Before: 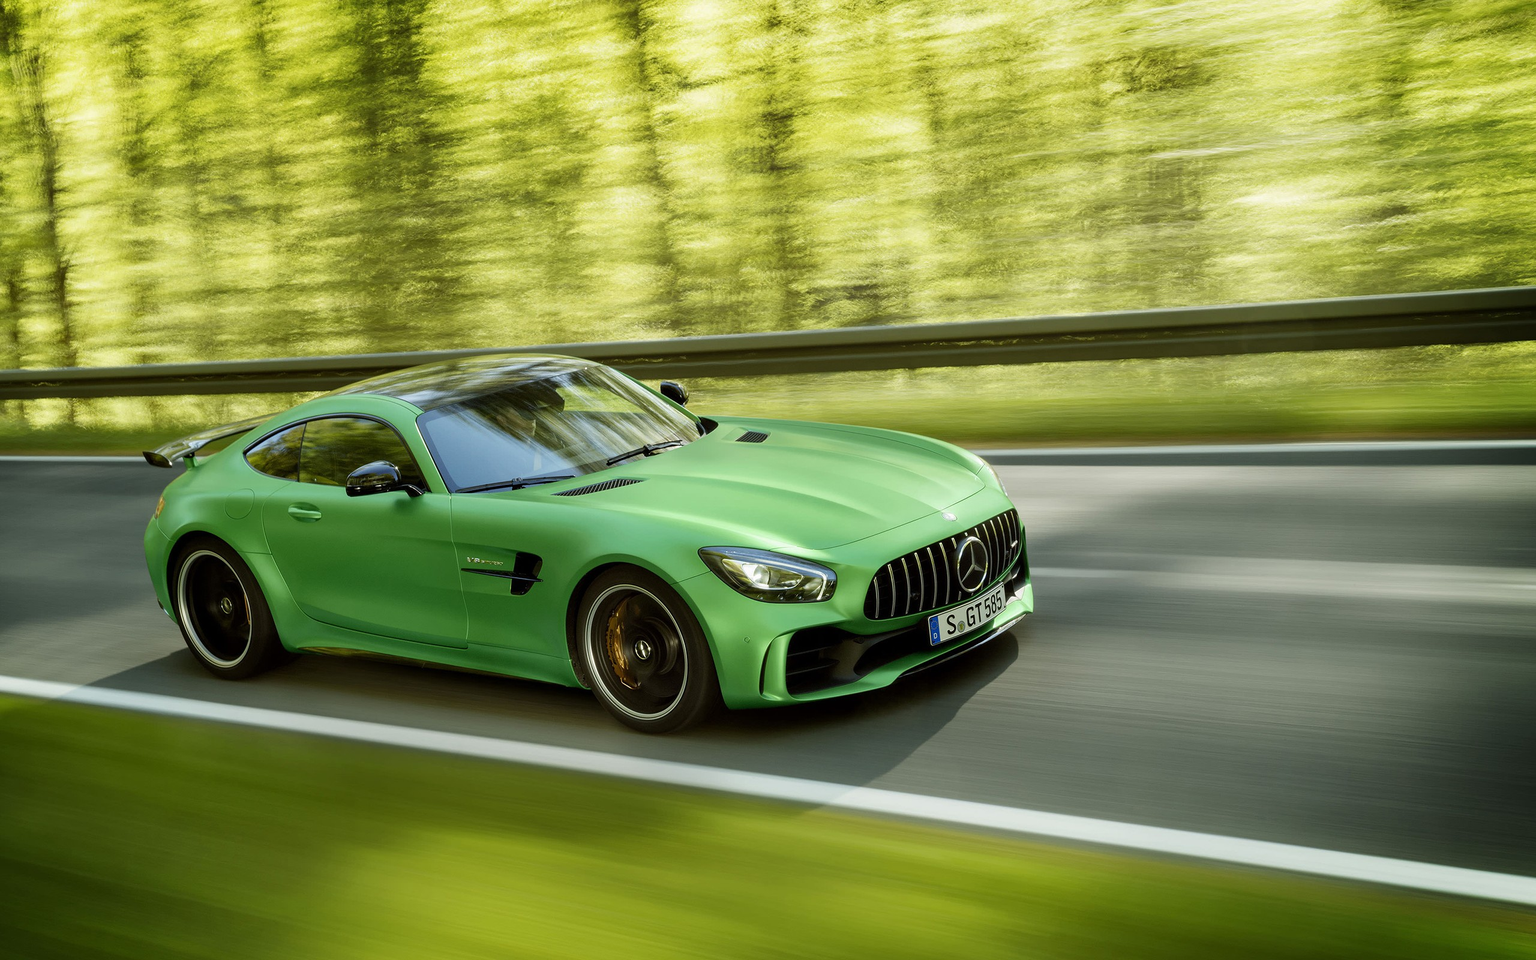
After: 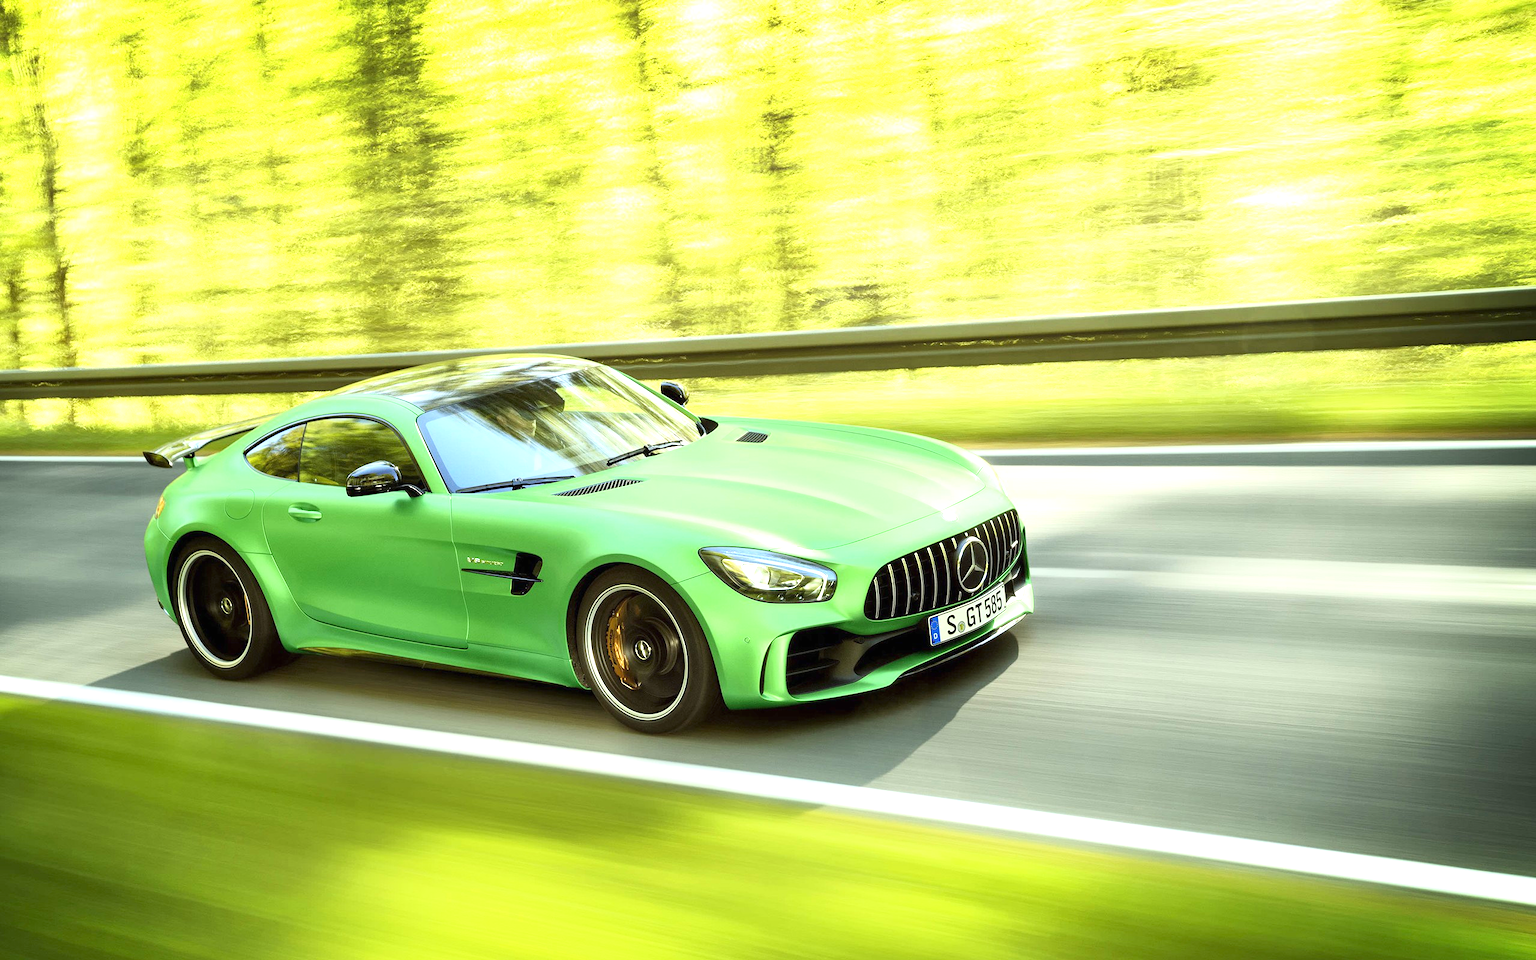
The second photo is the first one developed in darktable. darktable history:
exposure: black level correction 0, exposure 1.3 EV, compensate exposure bias true, compensate highlight preservation false
base curve: curves: ch0 [(0, 0) (0.666, 0.806) (1, 1)]
